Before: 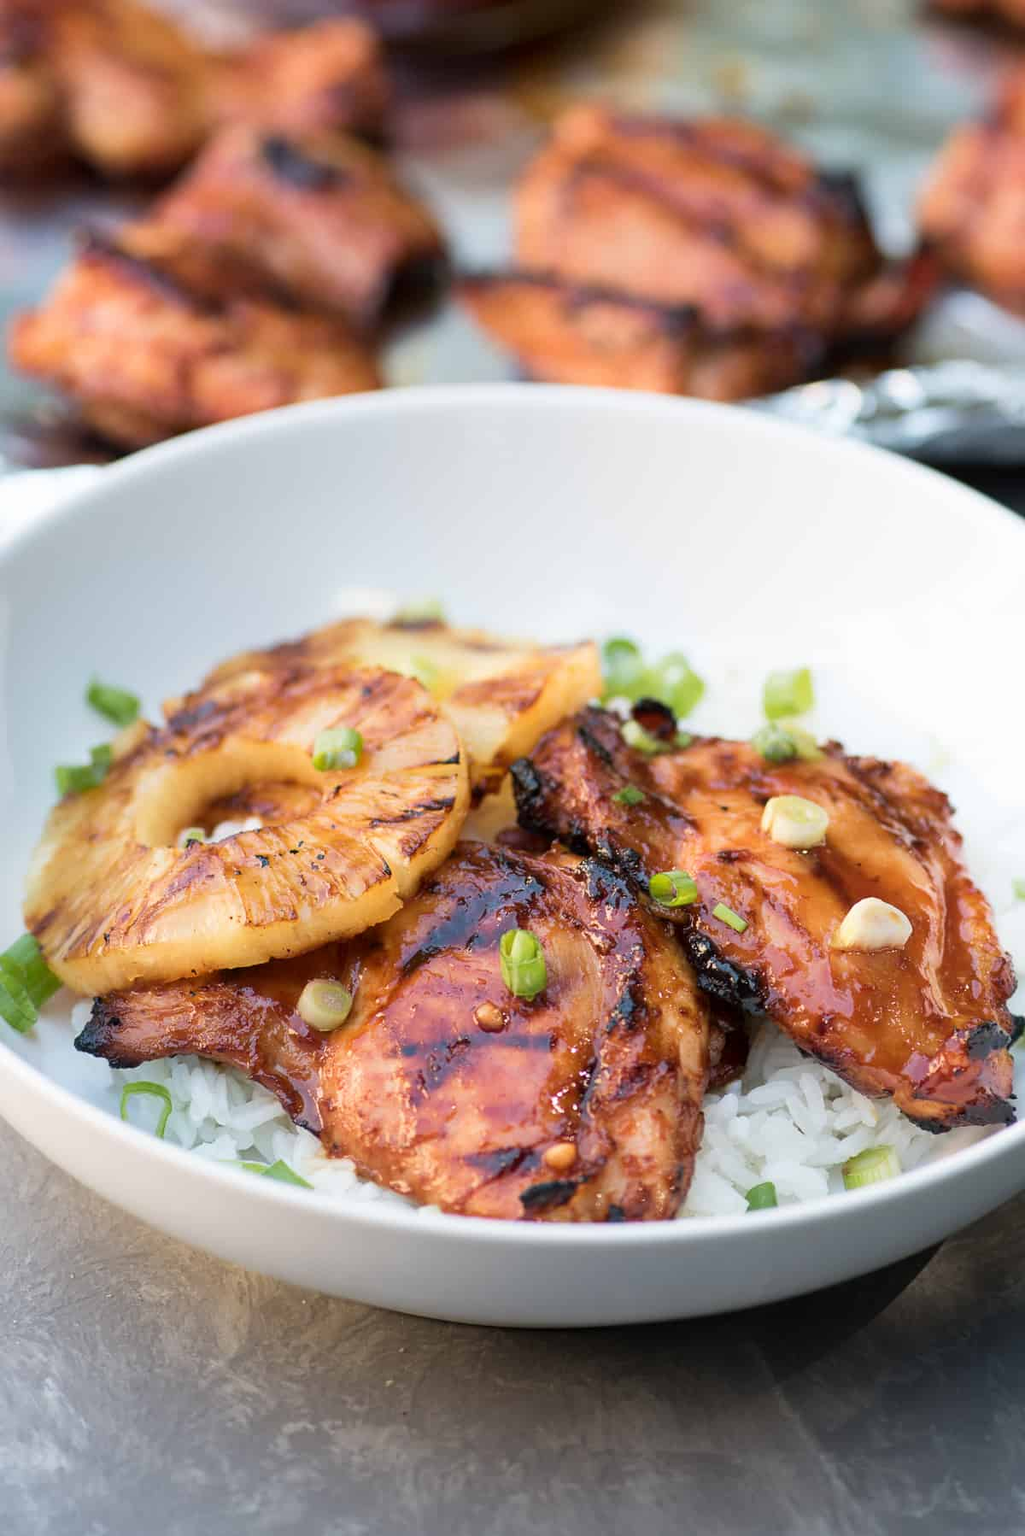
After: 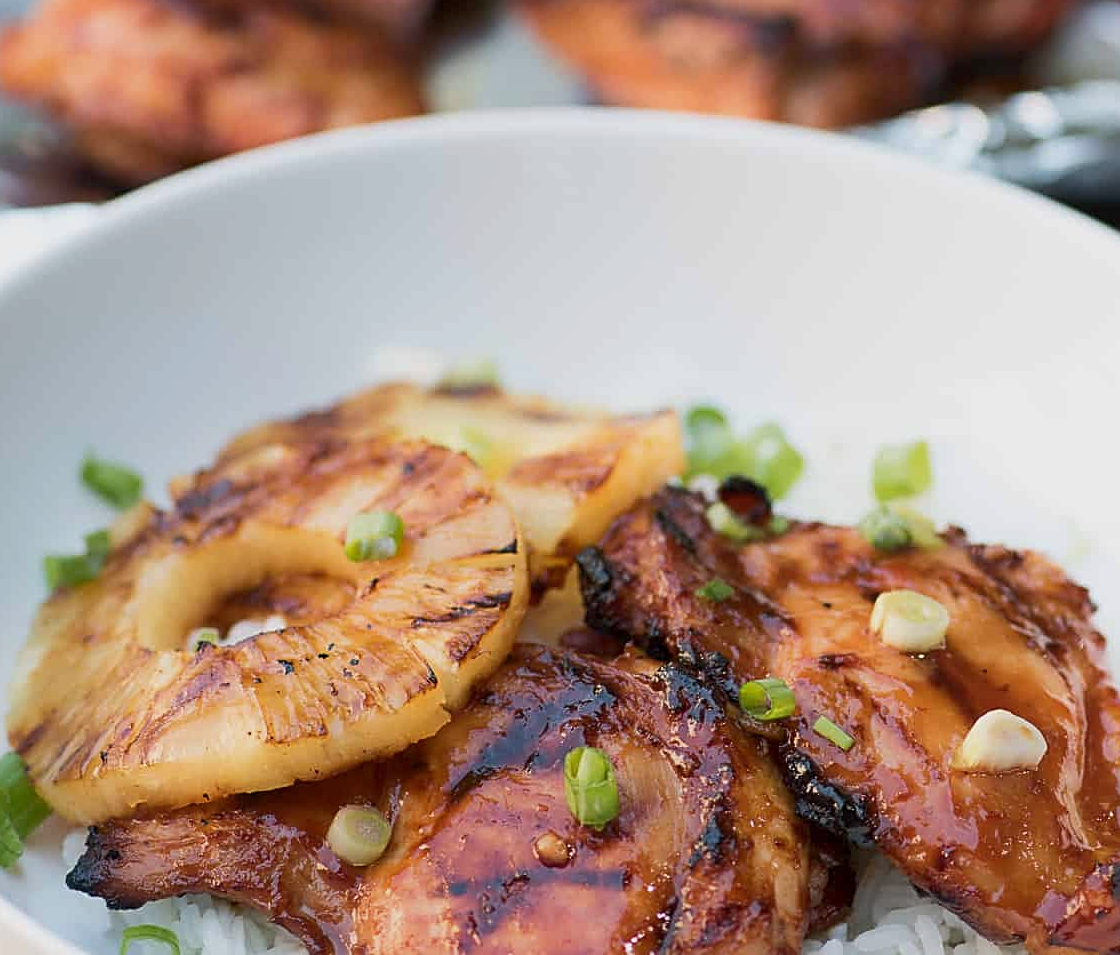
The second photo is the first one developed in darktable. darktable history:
tone equalizer: -8 EV 0.248 EV, -7 EV 0.377 EV, -6 EV 0.441 EV, -5 EV 0.243 EV, -3 EV -0.27 EV, -2 EV -0.441 EV, -1 EV -0.441 EV, +0 EV -0.252 EV
sharpen: on, module defaults
shadows and highlights: radius 335.2, shadows 63.37, highlights 5.02, compress 87.75%, soften with gaussian
crop: left 1.791%, top 18.972%, right 4.799%, bottom 27.902%
